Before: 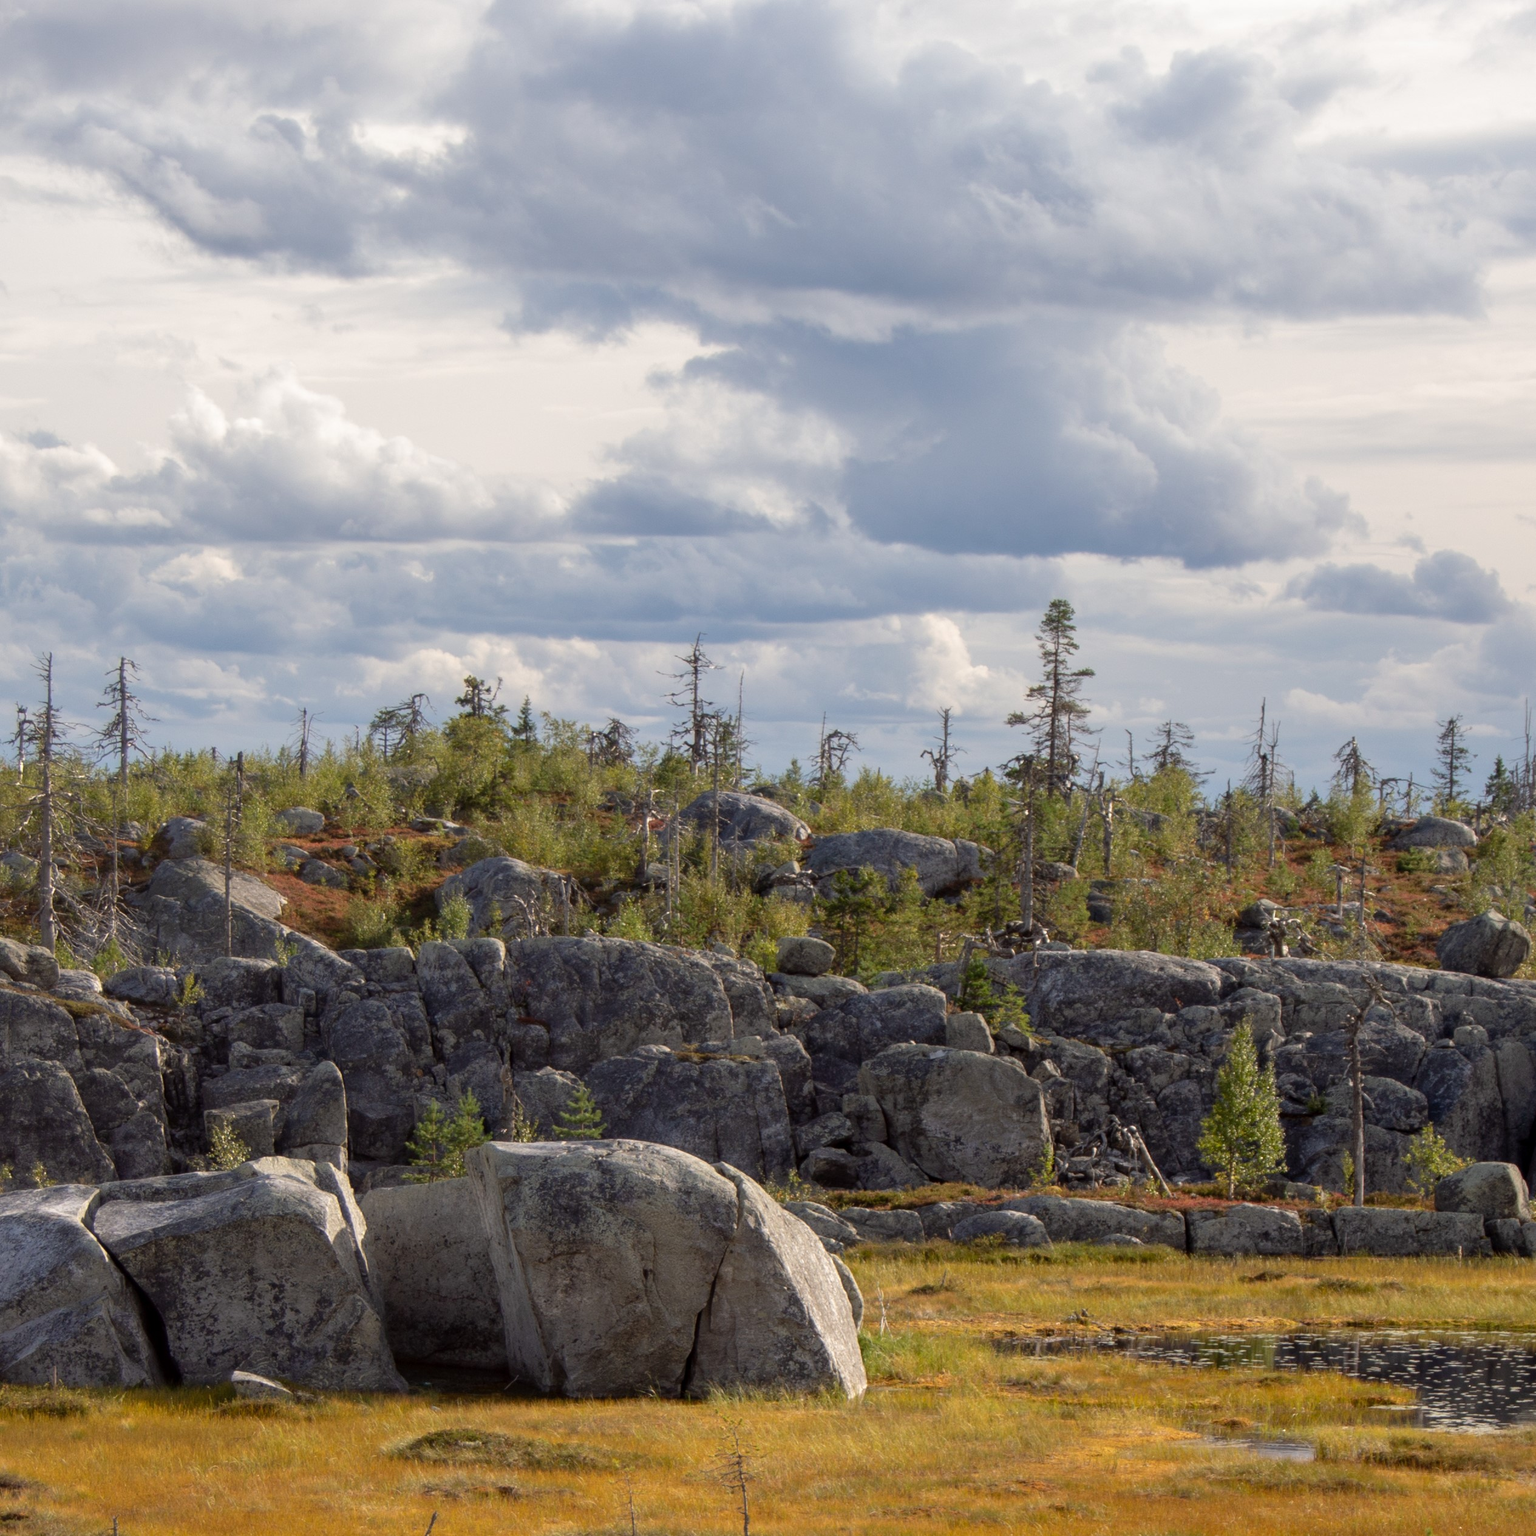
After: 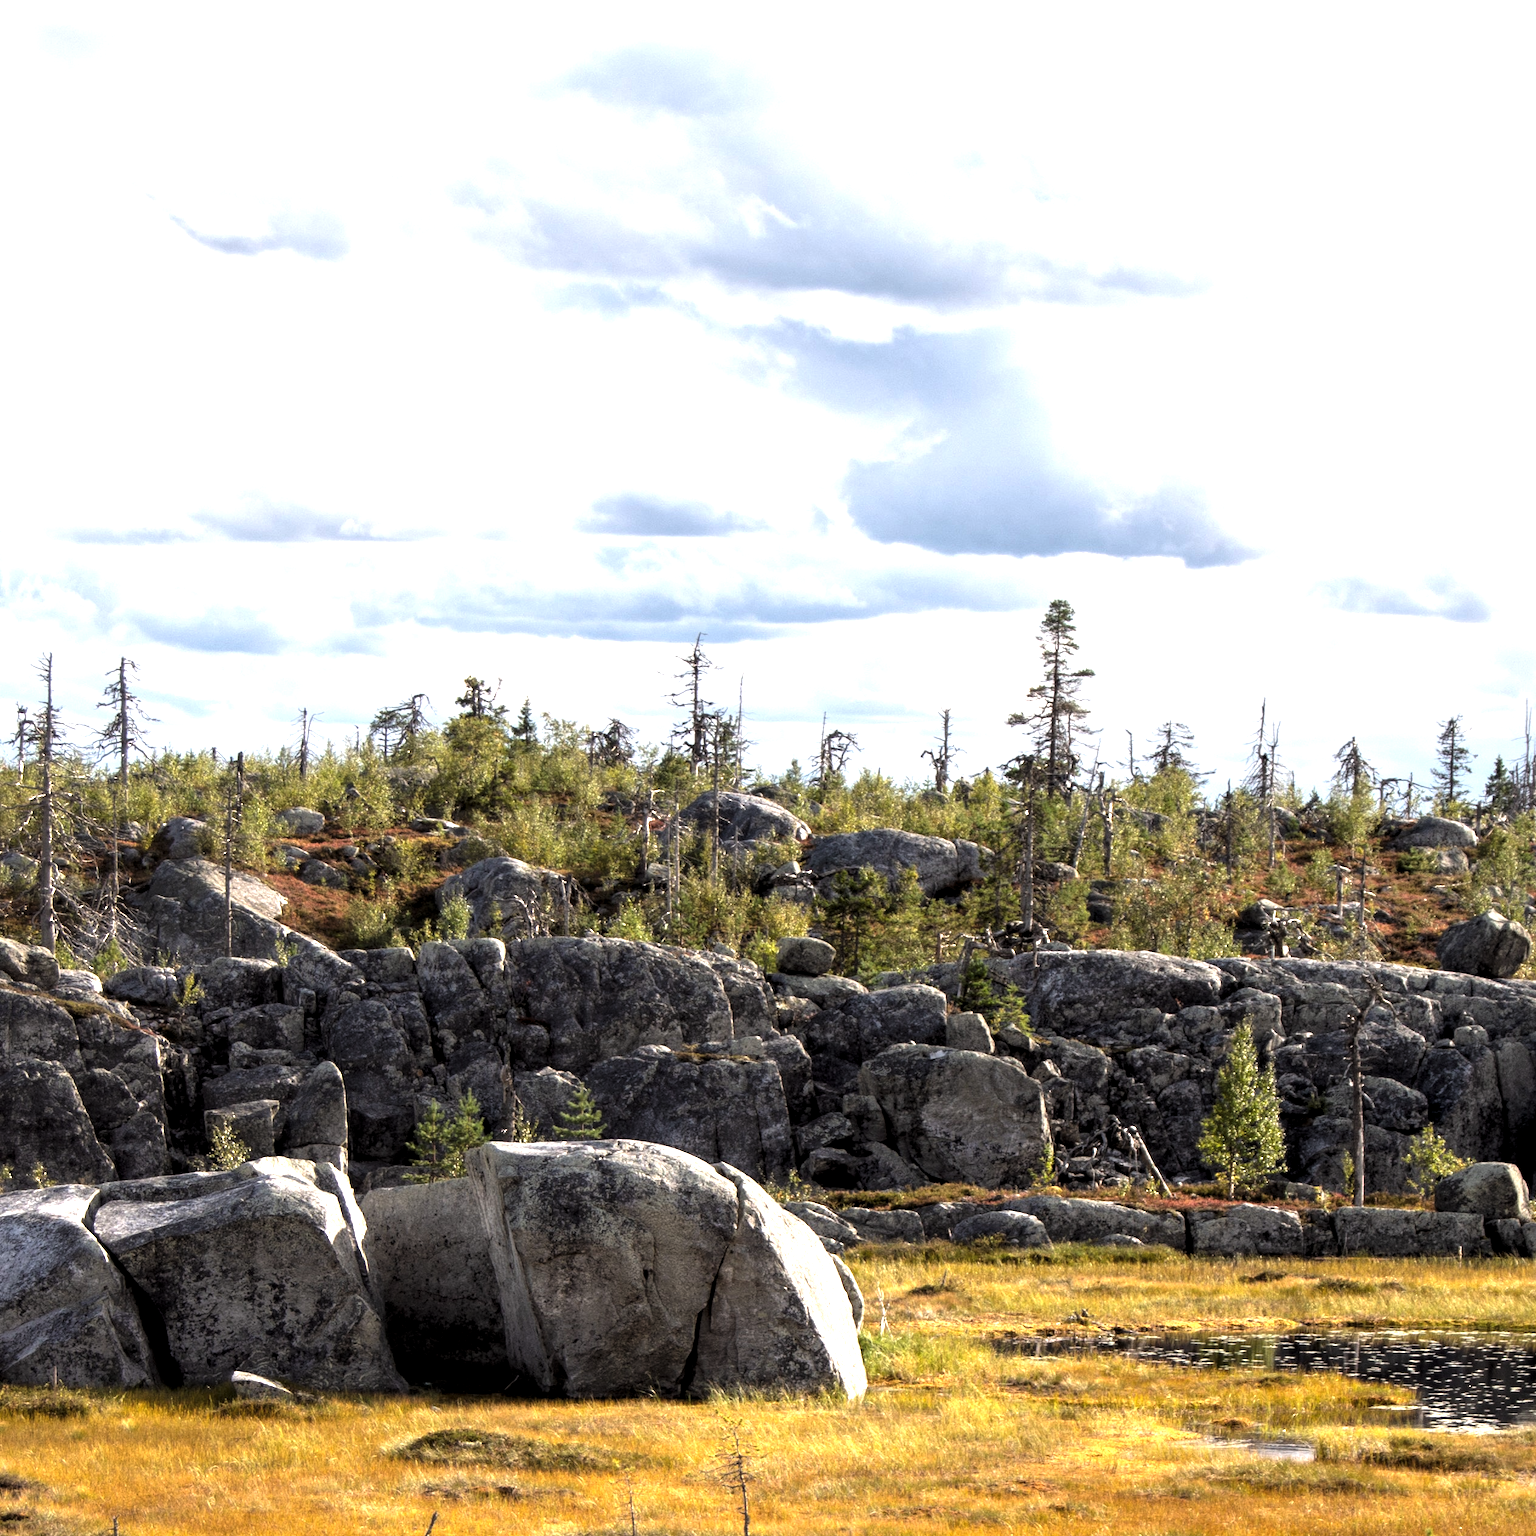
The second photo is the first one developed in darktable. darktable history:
levels: levels [0.101, 0.578, 0.953]
local contrast: highlights 100%, shadows 100%, detail 120%, midtone range 0.2
exposure: black level correction 0, exposure 1.2 EV, compensate exposure bias true, compensate highlight preservation false
